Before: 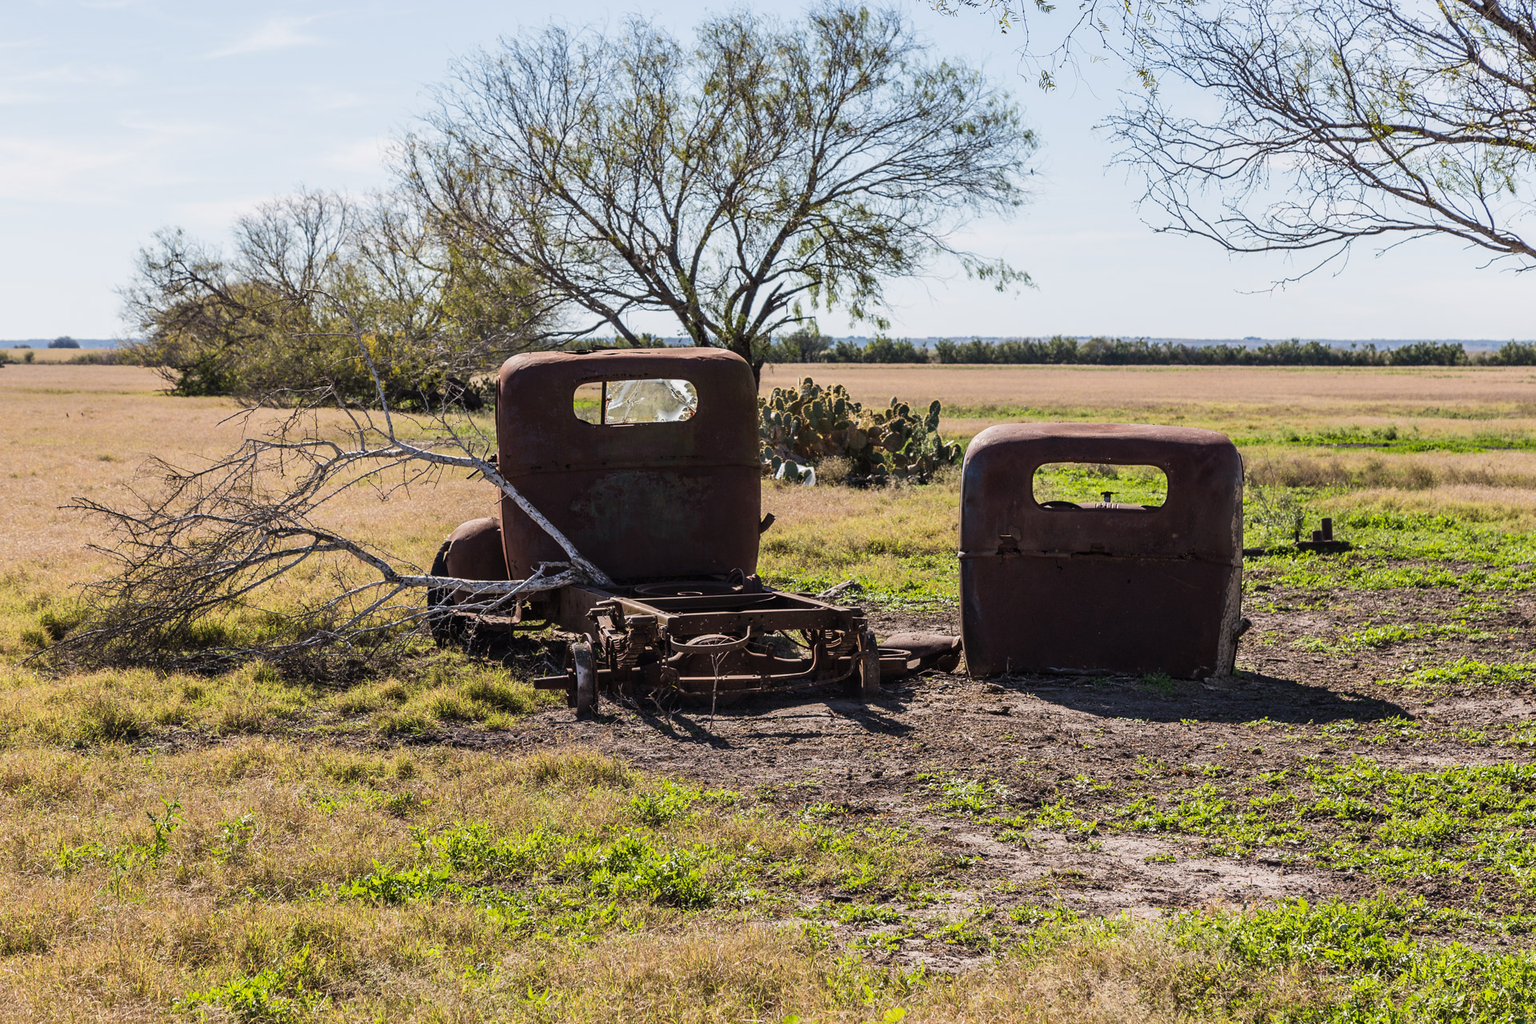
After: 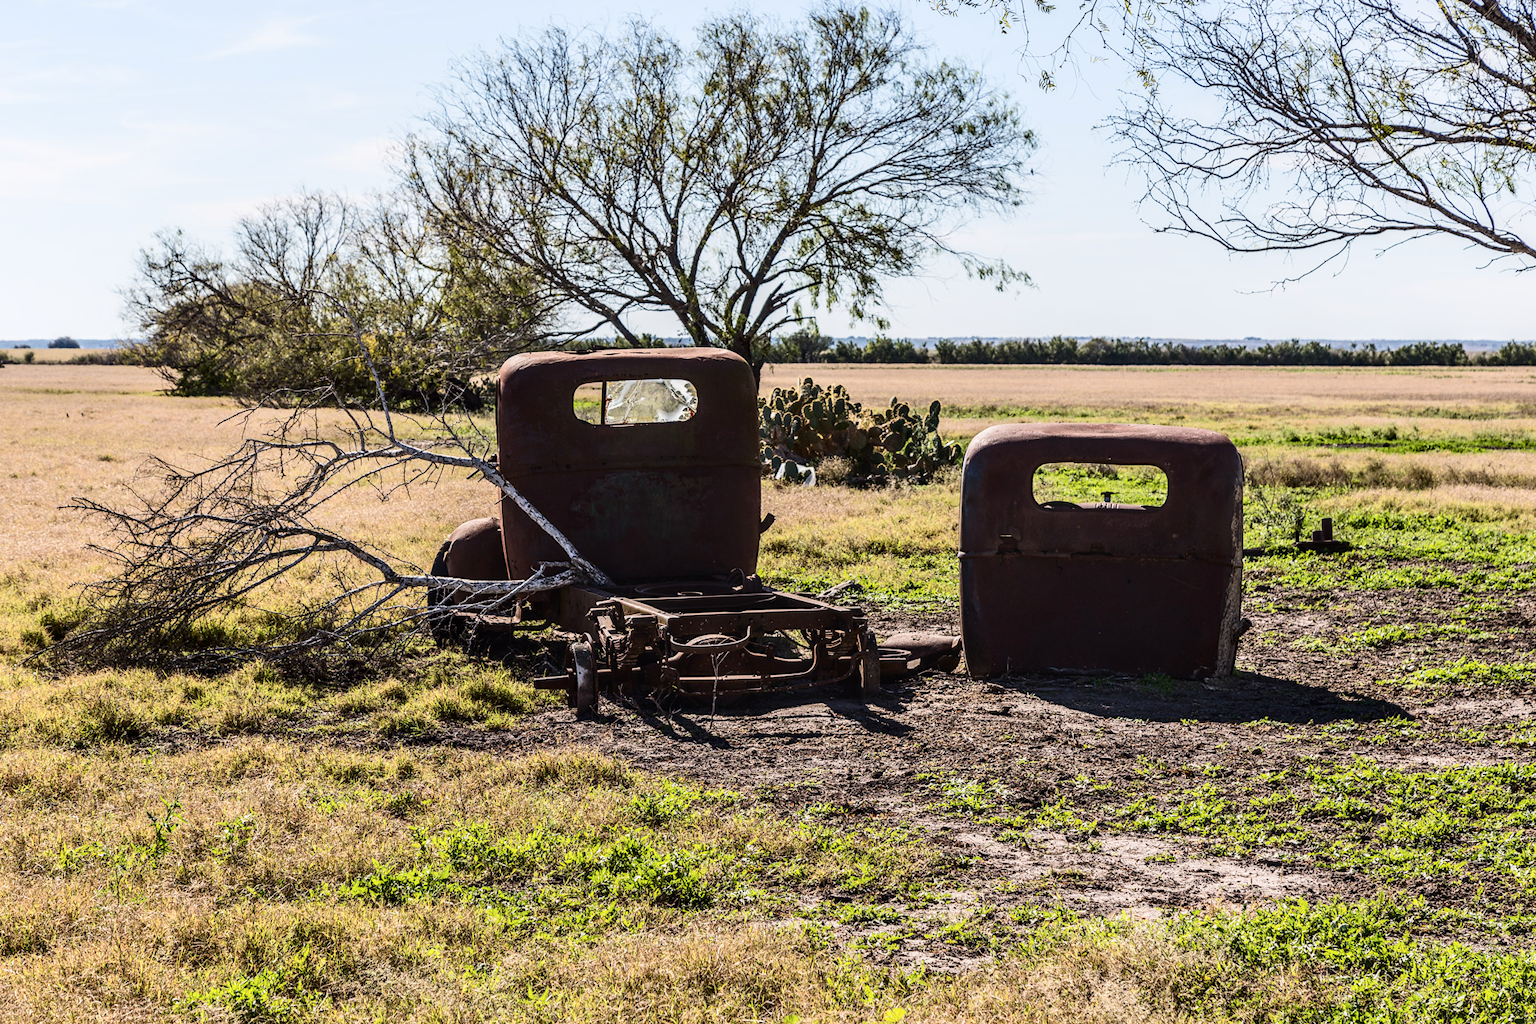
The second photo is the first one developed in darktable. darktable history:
contrast brightness saturation: contrast 0.28
local contrast: on, module defaults
